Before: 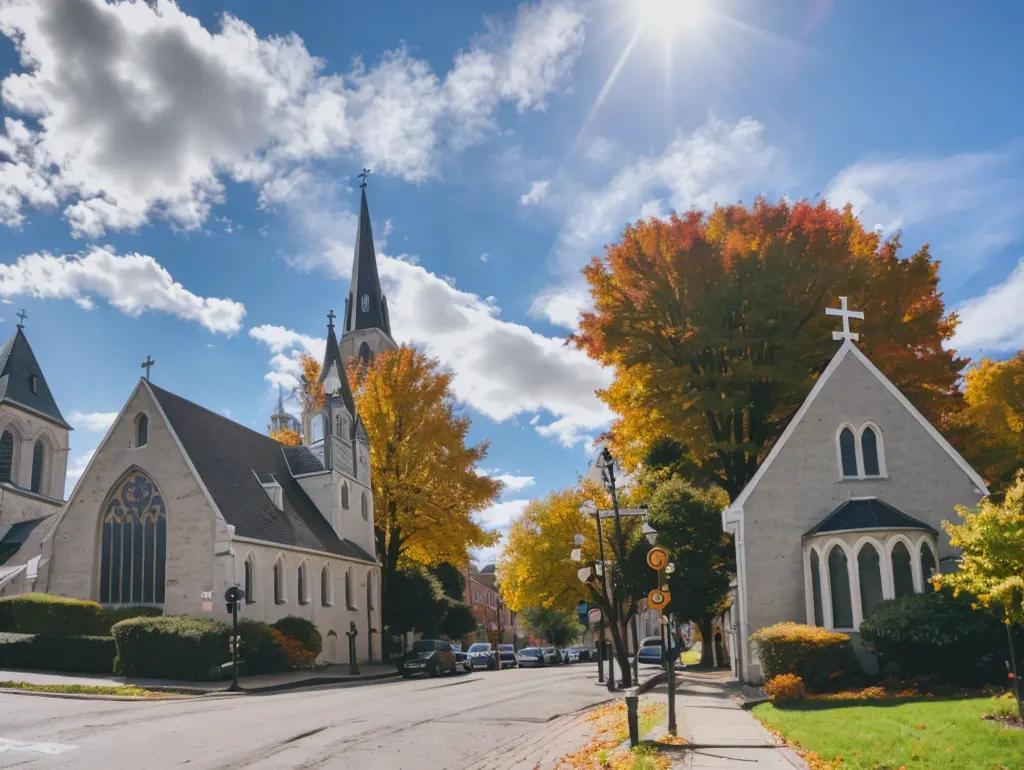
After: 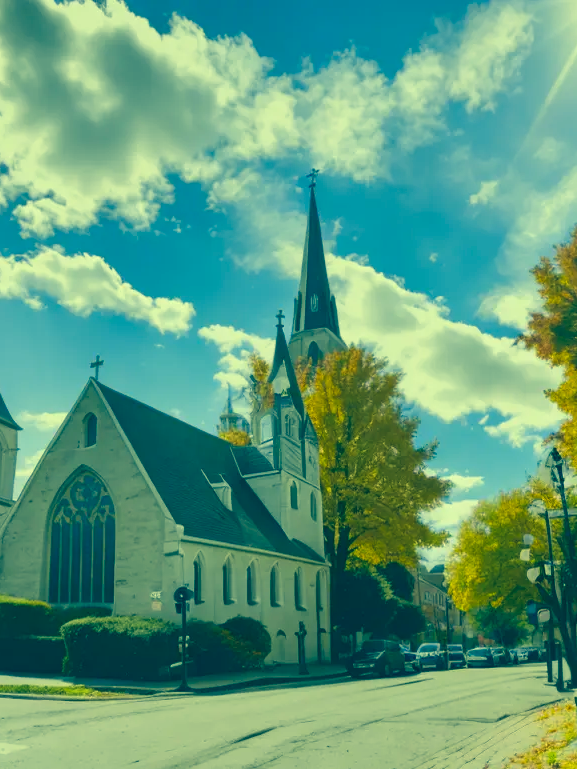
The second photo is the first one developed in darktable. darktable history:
color correction: highlights a* -15.92, highlights b* 39.85, shadows a* -39.71, shadows b* -25.92
exposure: black level correction -0.004, exposure 0.052 EV, compensate exposure bias true, compensate highlight preservation false
crop: left 5.04%, right 38.523%
